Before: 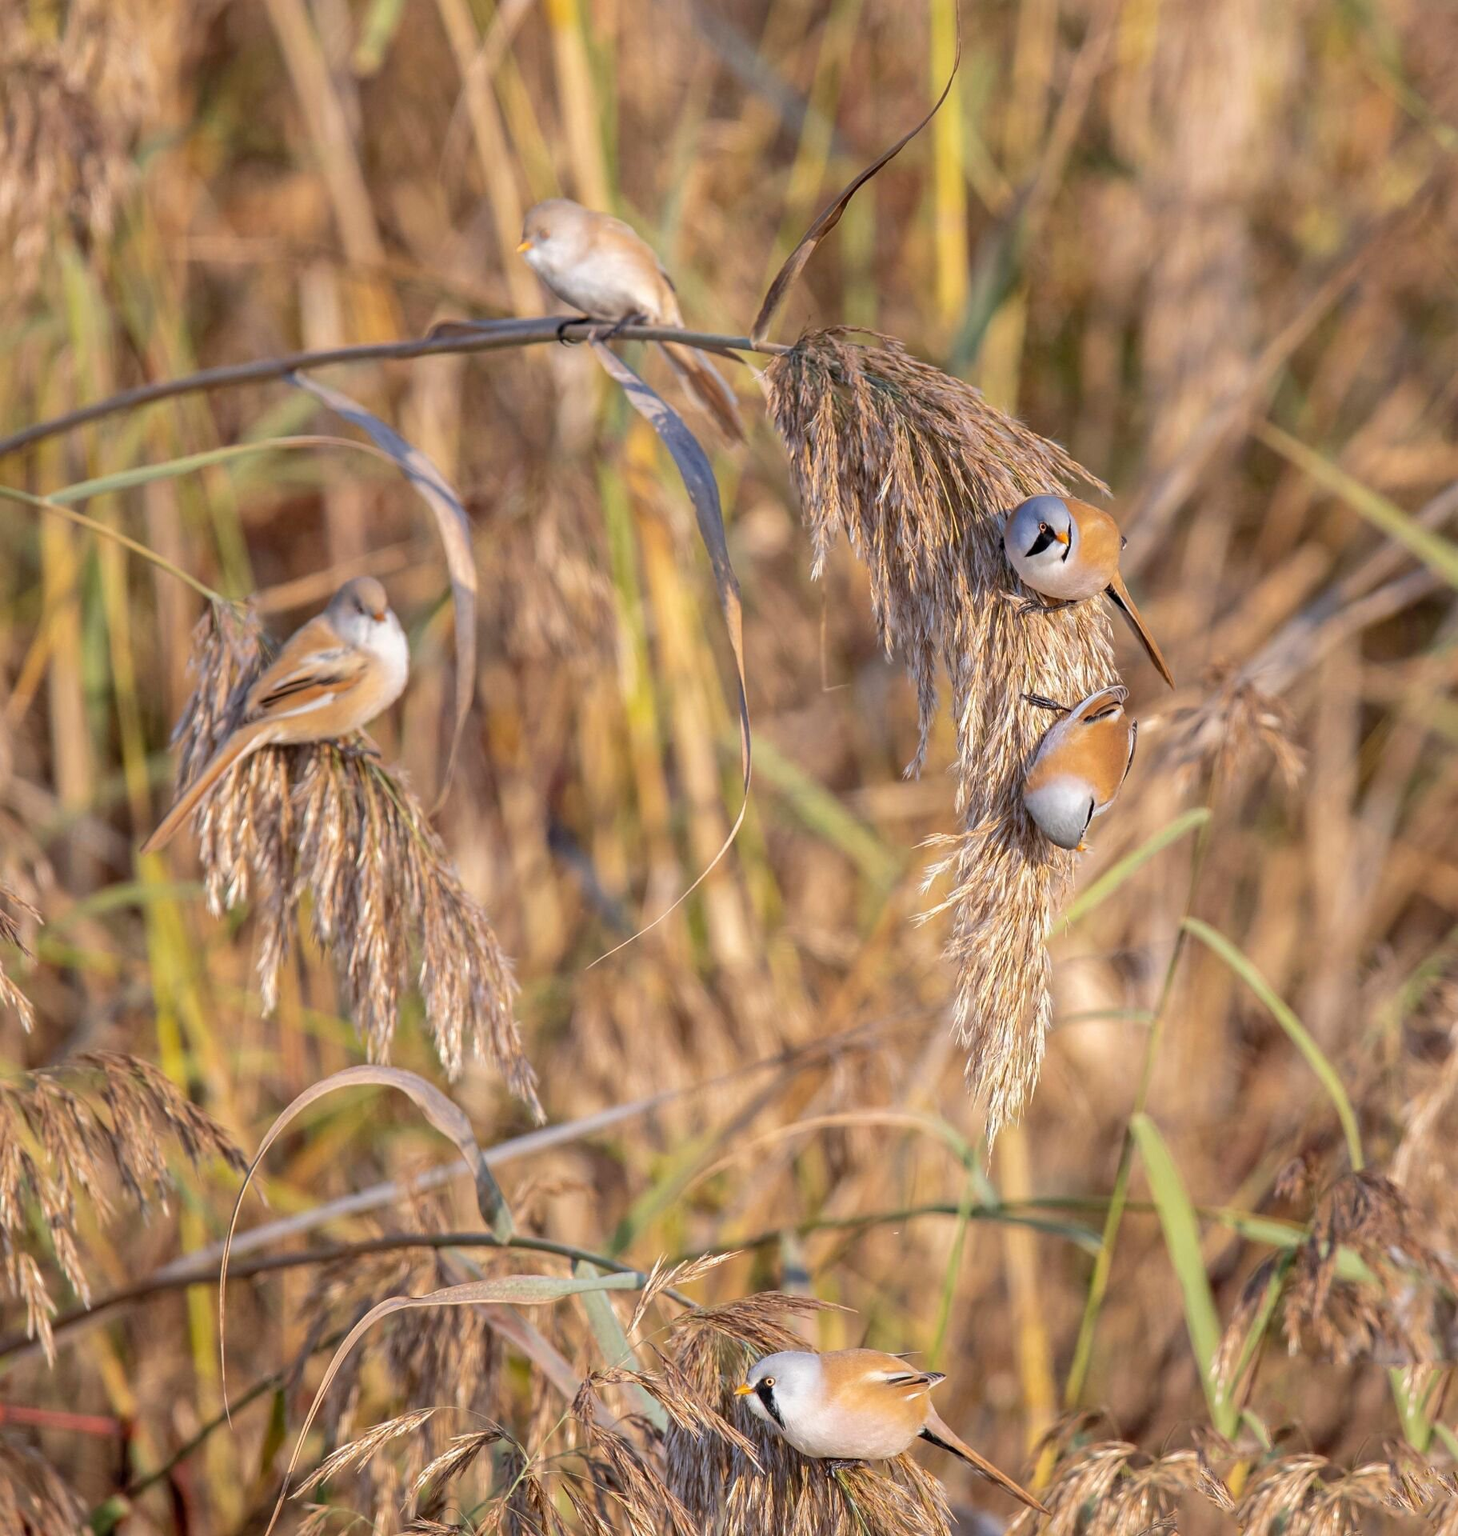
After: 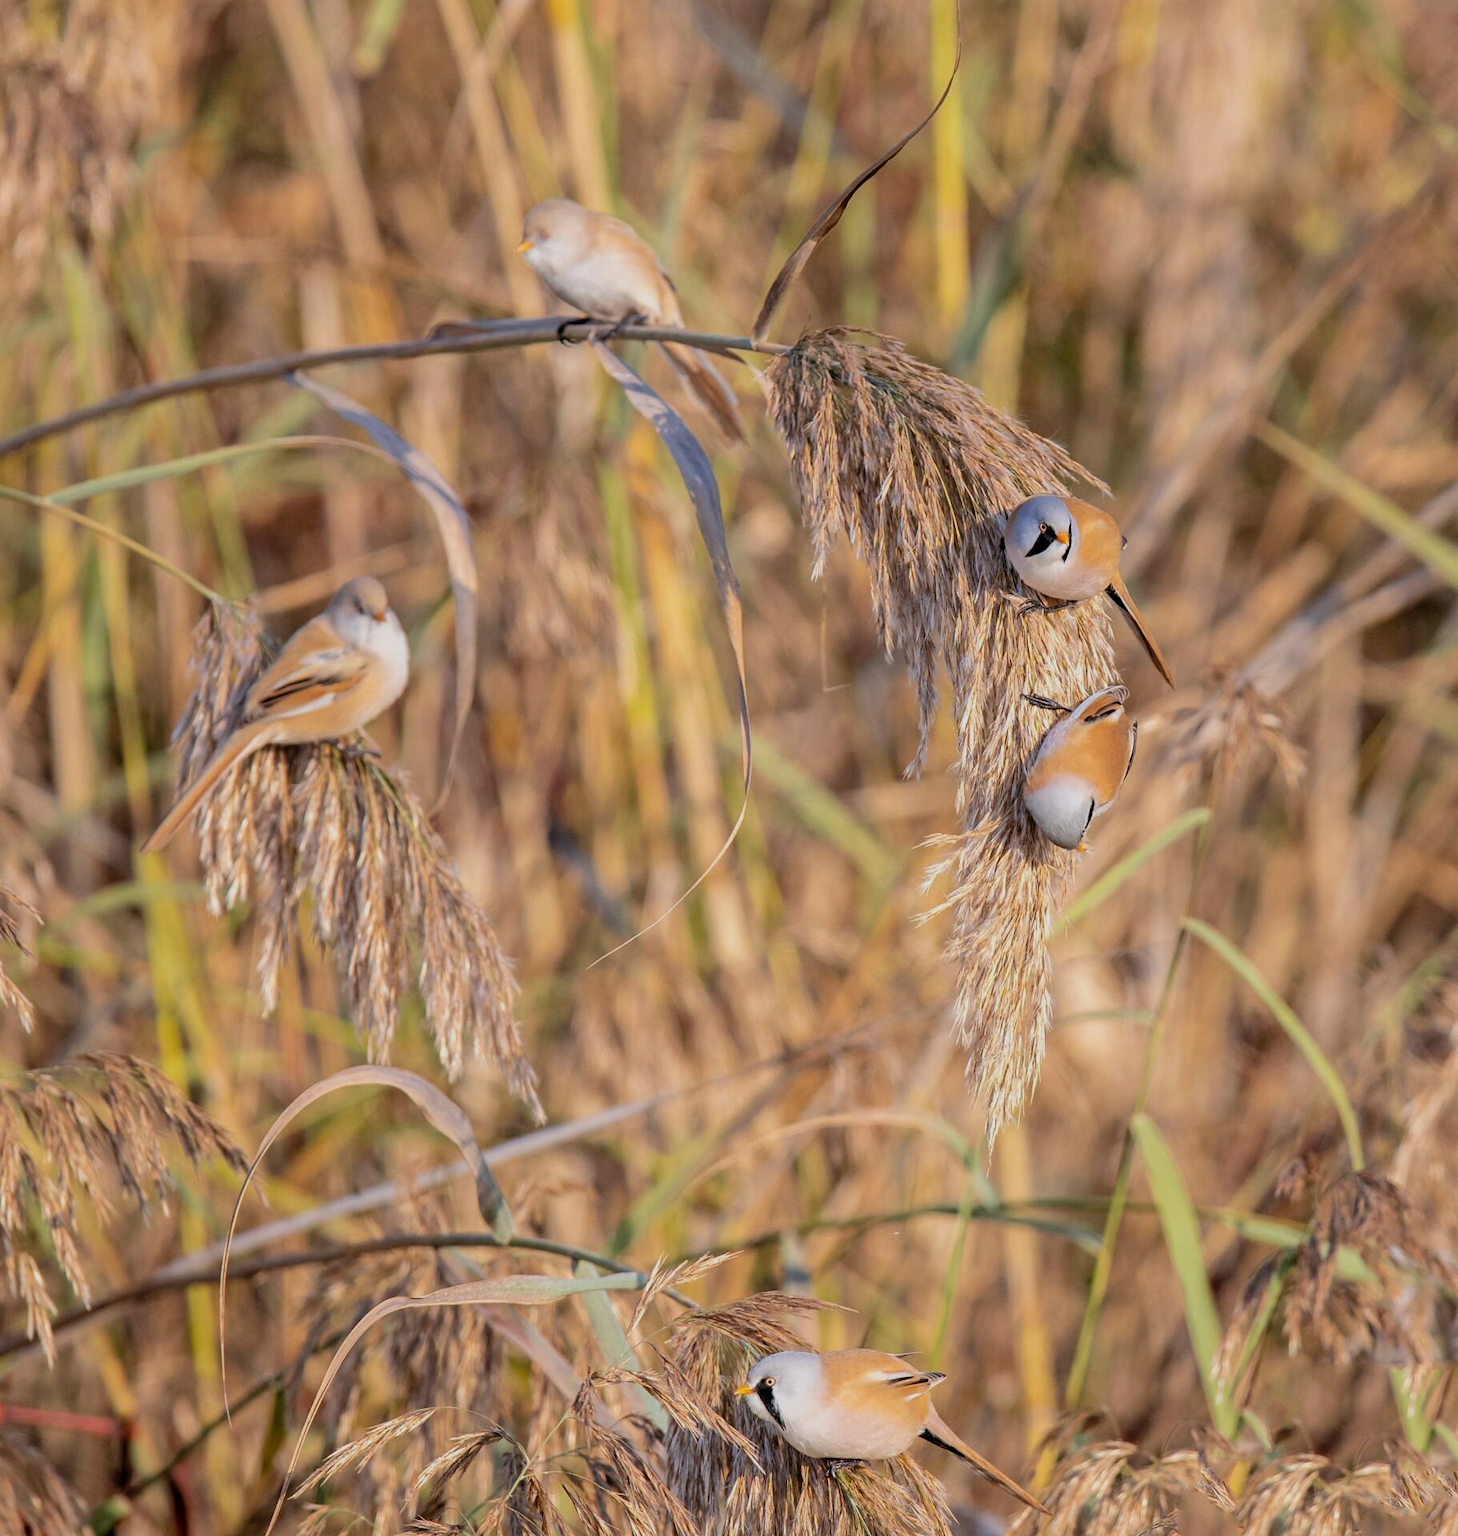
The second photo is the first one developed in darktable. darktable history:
filmic rgb: black relative exposure -8.01 EV, white relative exposure 3.8 EV, hardness 4.39, color science v6 (2022)
